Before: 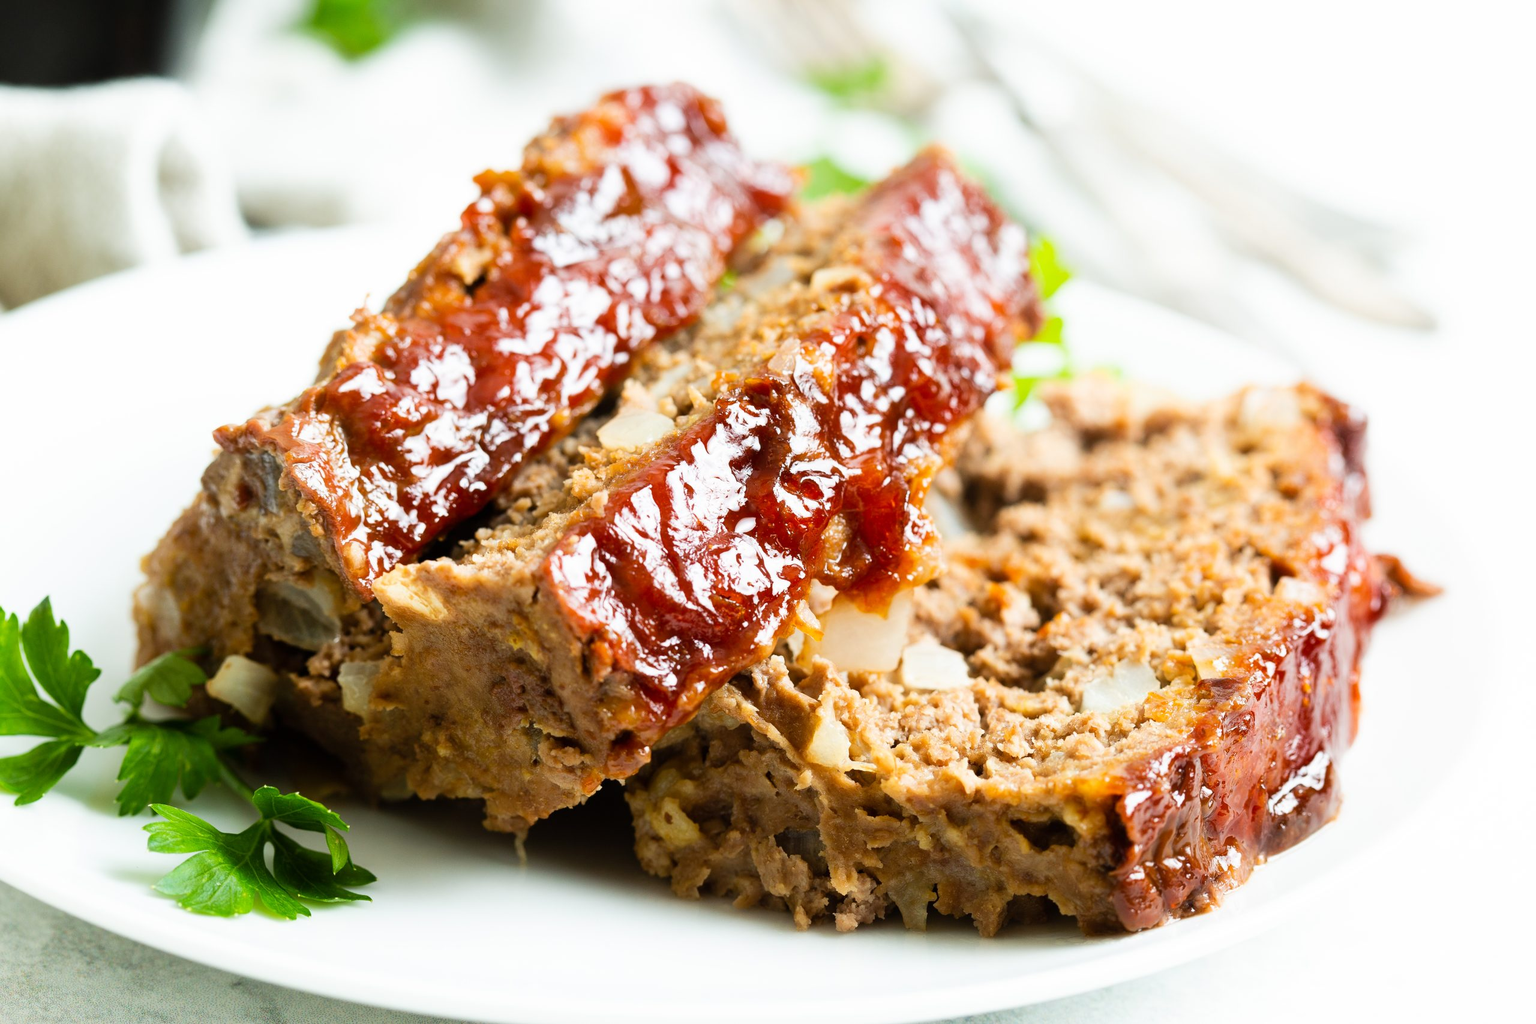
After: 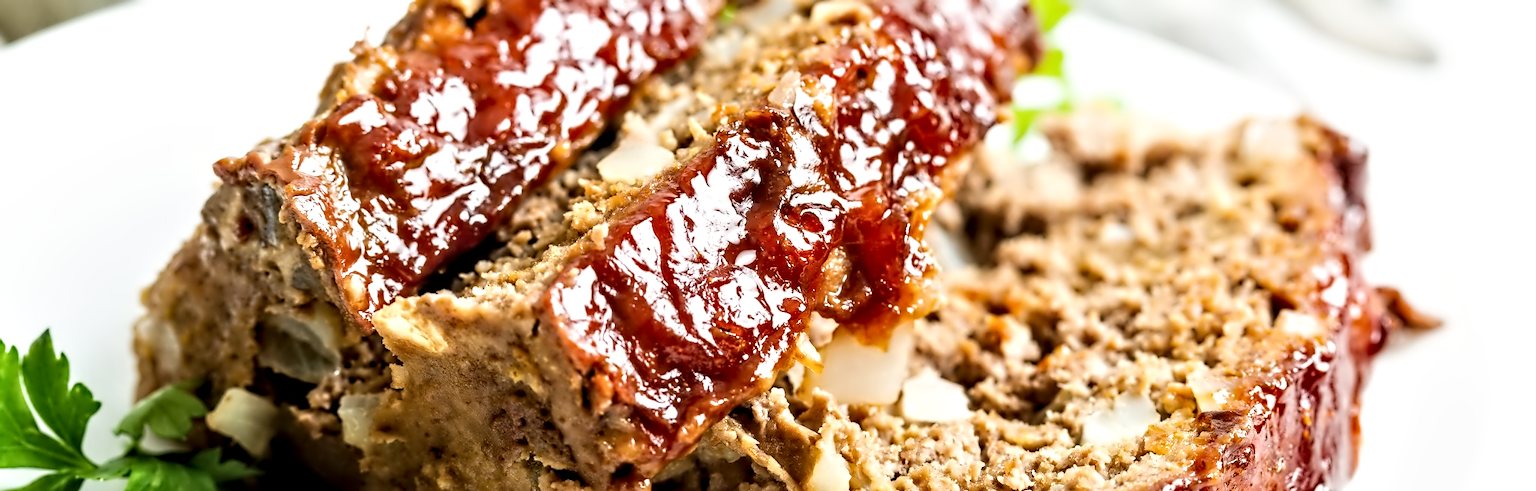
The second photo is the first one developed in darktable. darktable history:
local contrast: on, module defaults
crop and rotate: top 26.179%, bottom 25.84%
contrast equalizer: y [[0.5, 0.542, 0.583, 0.625, 0.667, 0.708], [0.5 ×6], [0.5 ×6], [0, 0.033, 0.067, 0.1, 0.133, 0.167], [0, 0.05, 0.1, 0.15, 0.2, 0.25]]
